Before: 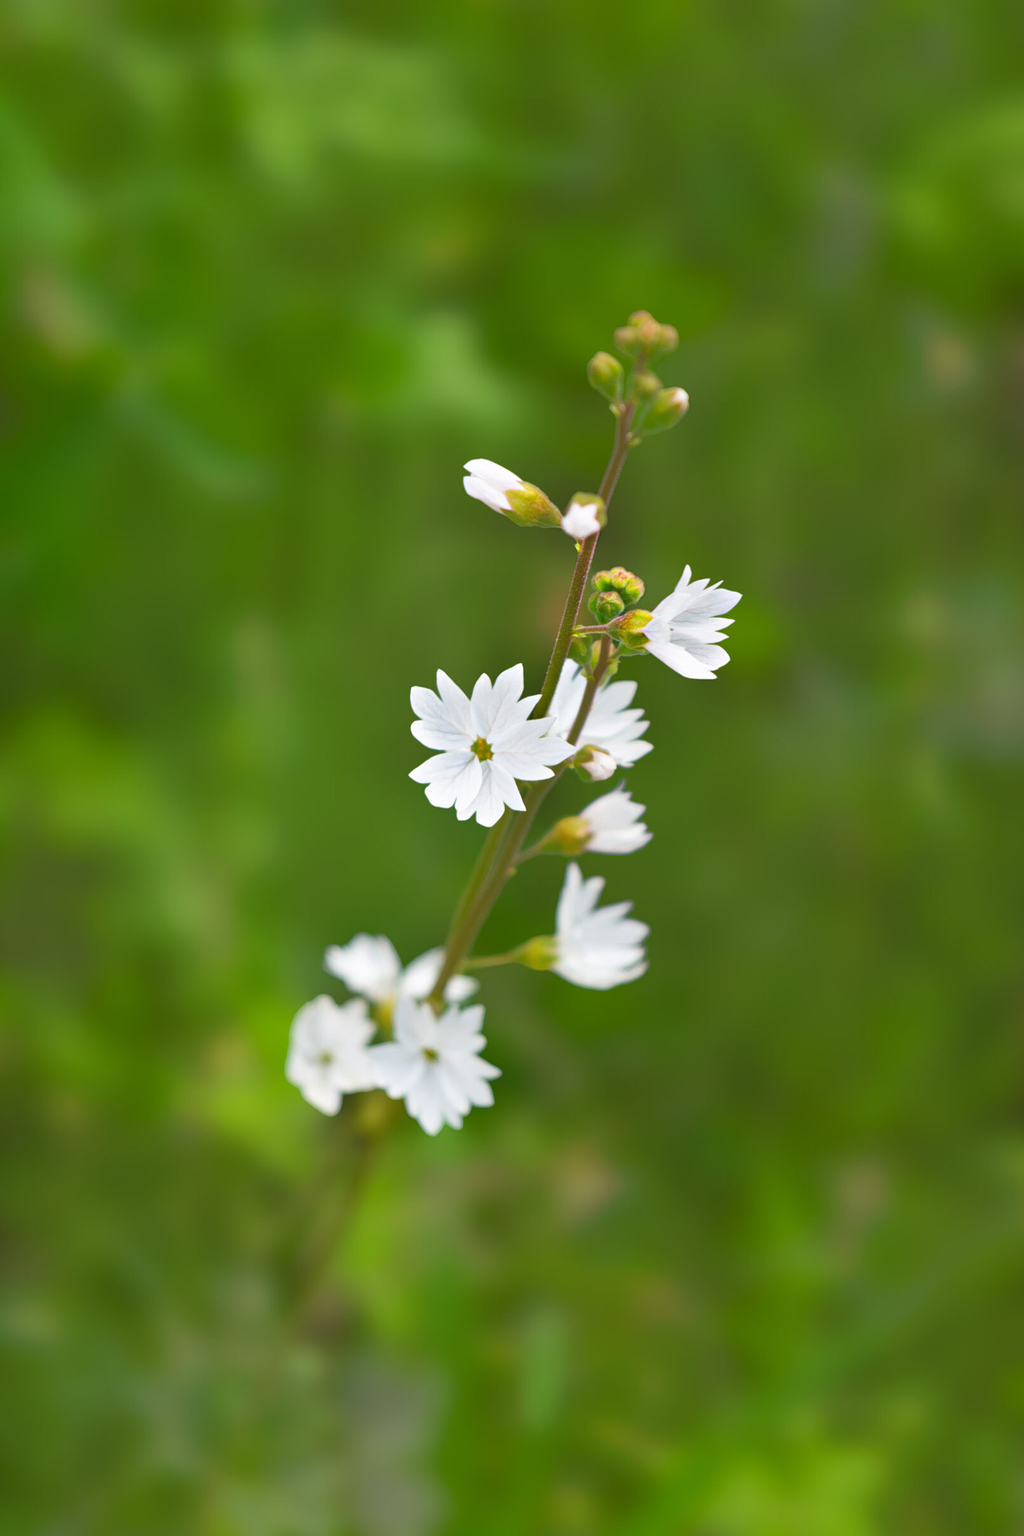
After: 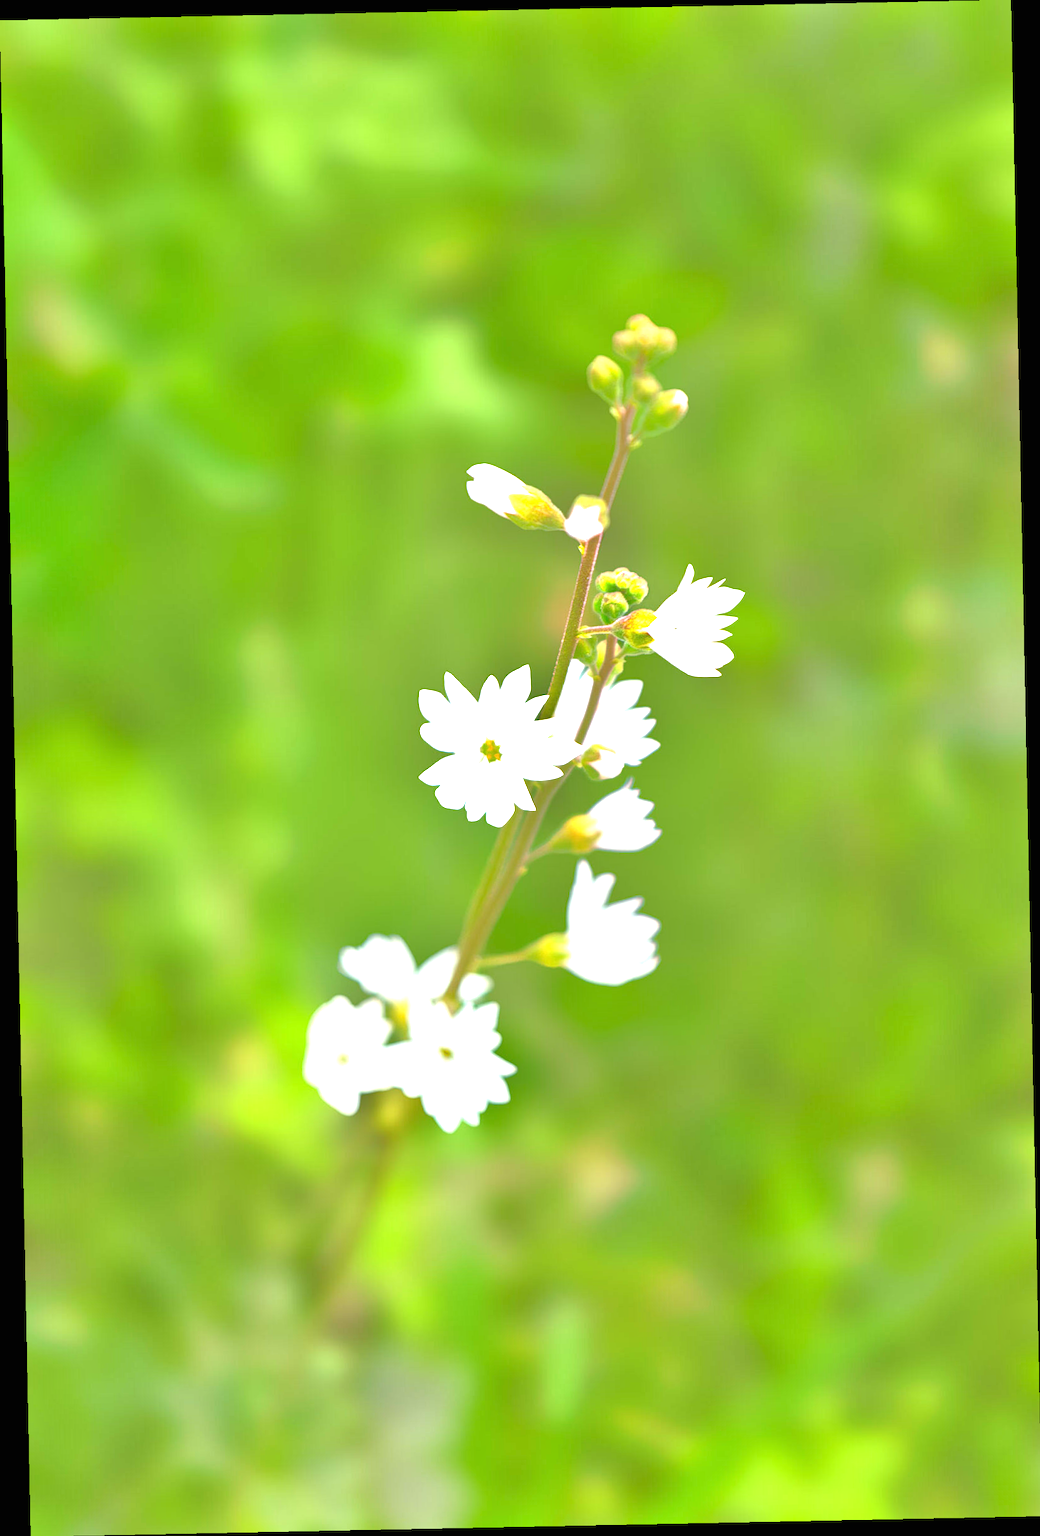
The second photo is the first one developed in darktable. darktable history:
rotate and perspective: rotation -1.17°, automatic cropping off
exposure: black level correction 0, exposure 1.45 EV, compensate exposure bias true, compensate highlight preservation false
tone equalizer: -7 EV 0.15 EV, -6 EV 0.6 EV, -5 EV 1.15 EV, -4 EV 1.33 EV, -3 EV 1.15 EV, -2 EV 0.6 EV, -1 EV 0.15 EV, mask exposure compensation -0.5 EV
